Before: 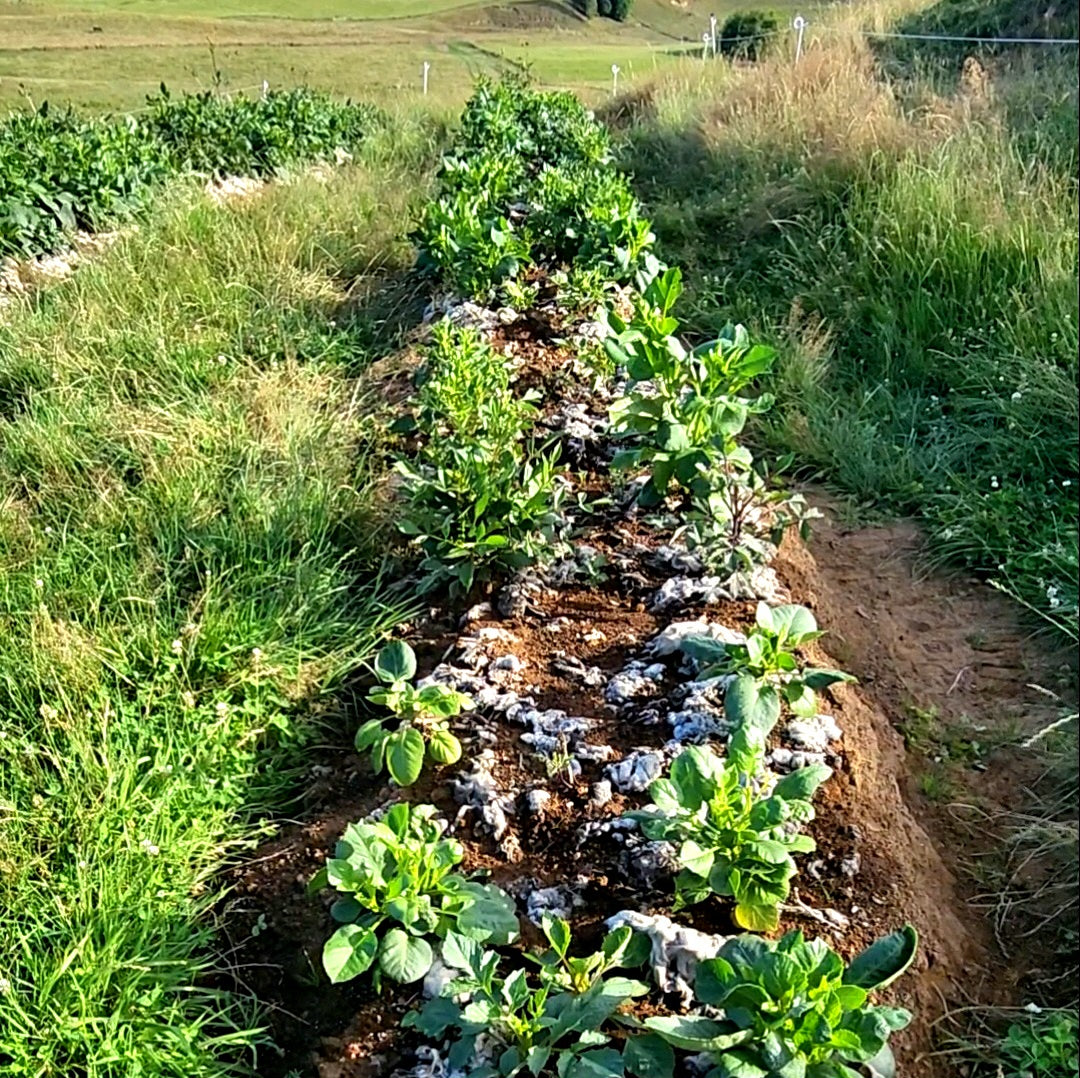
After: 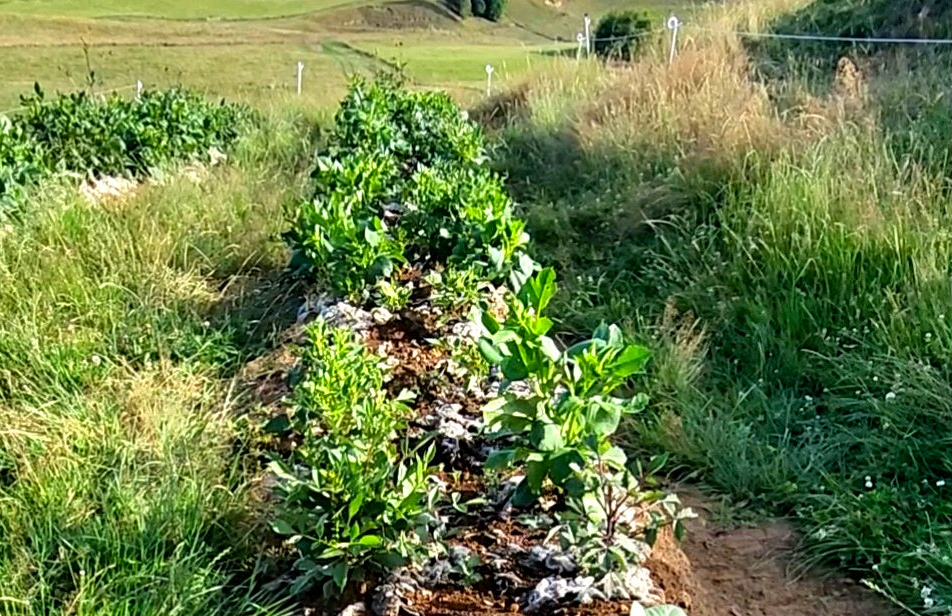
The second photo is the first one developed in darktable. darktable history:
crop and rotate: left 11.812%, bottom 42.776%
contrast brightness saturation: contrast 0.04, saturation 0.07
